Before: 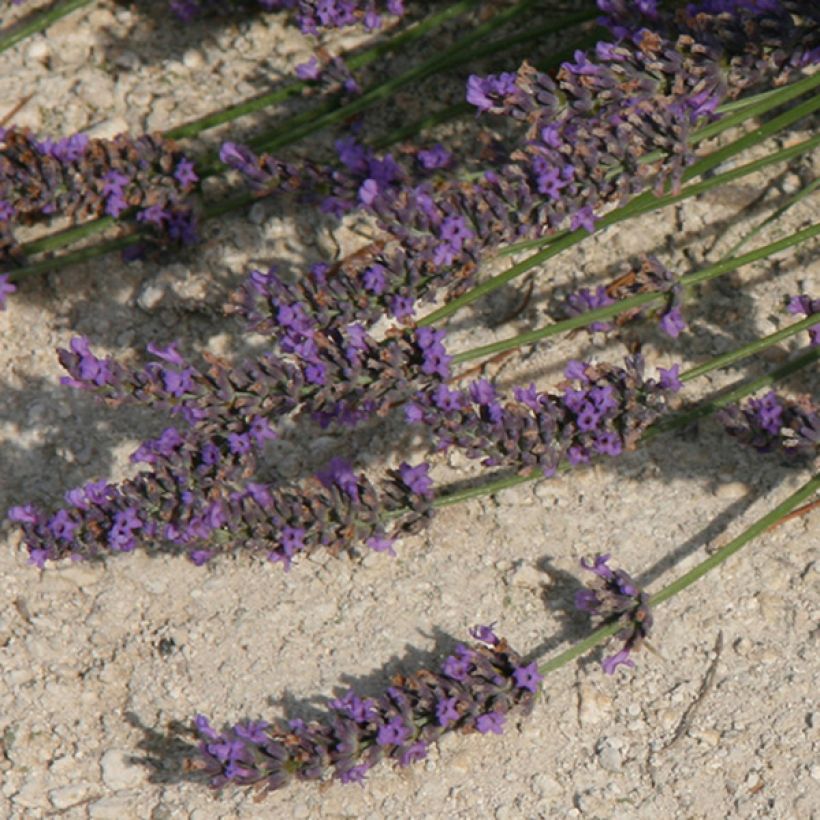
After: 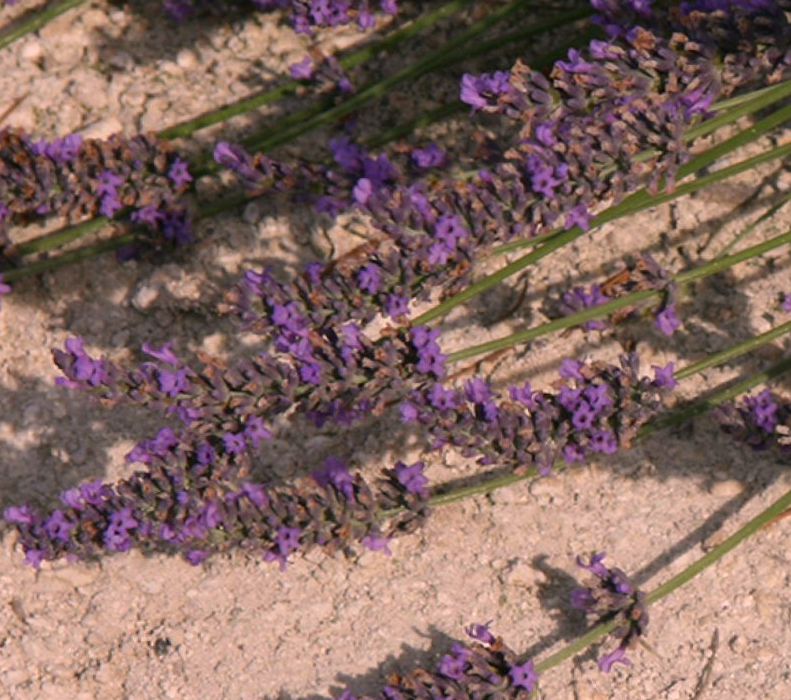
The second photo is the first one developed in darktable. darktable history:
crop and rotate: angle 0.221°, left 0.436%, right 2.645%, bottom 14.256%
color correction: highlights a* 14.66, highlights b* 4.77
